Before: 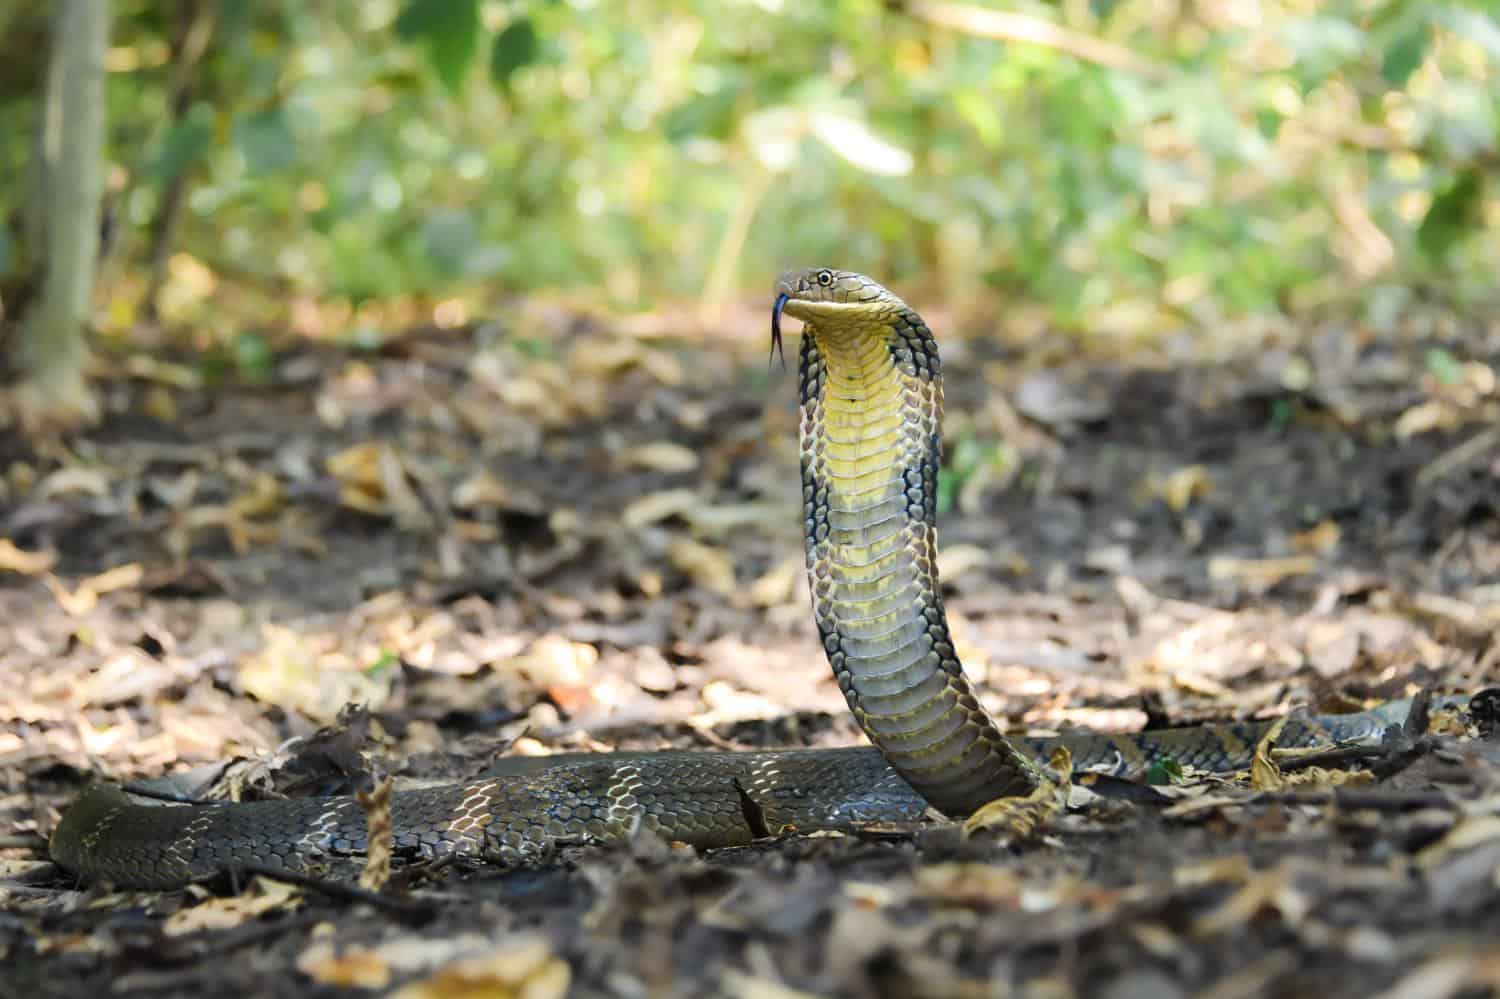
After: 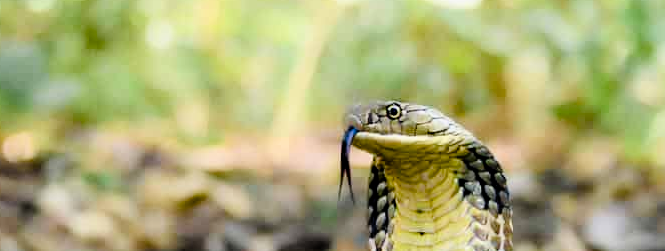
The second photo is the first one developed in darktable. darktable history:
filmic rgb: black relative exposure -4.02 EV, white relative exposure 2.99 EV, hardness 3, contrast 1.486, color science v6 (2022)
crop: left 28.78%, top 16.795%, right 26.87%, bottom 58.004%
color balance rgb: perceptual saturation grading › global saturation 45.757%, perceptual saturation grading › highlights -50.176%, perceptual saturation grading › shadows 30.982%
